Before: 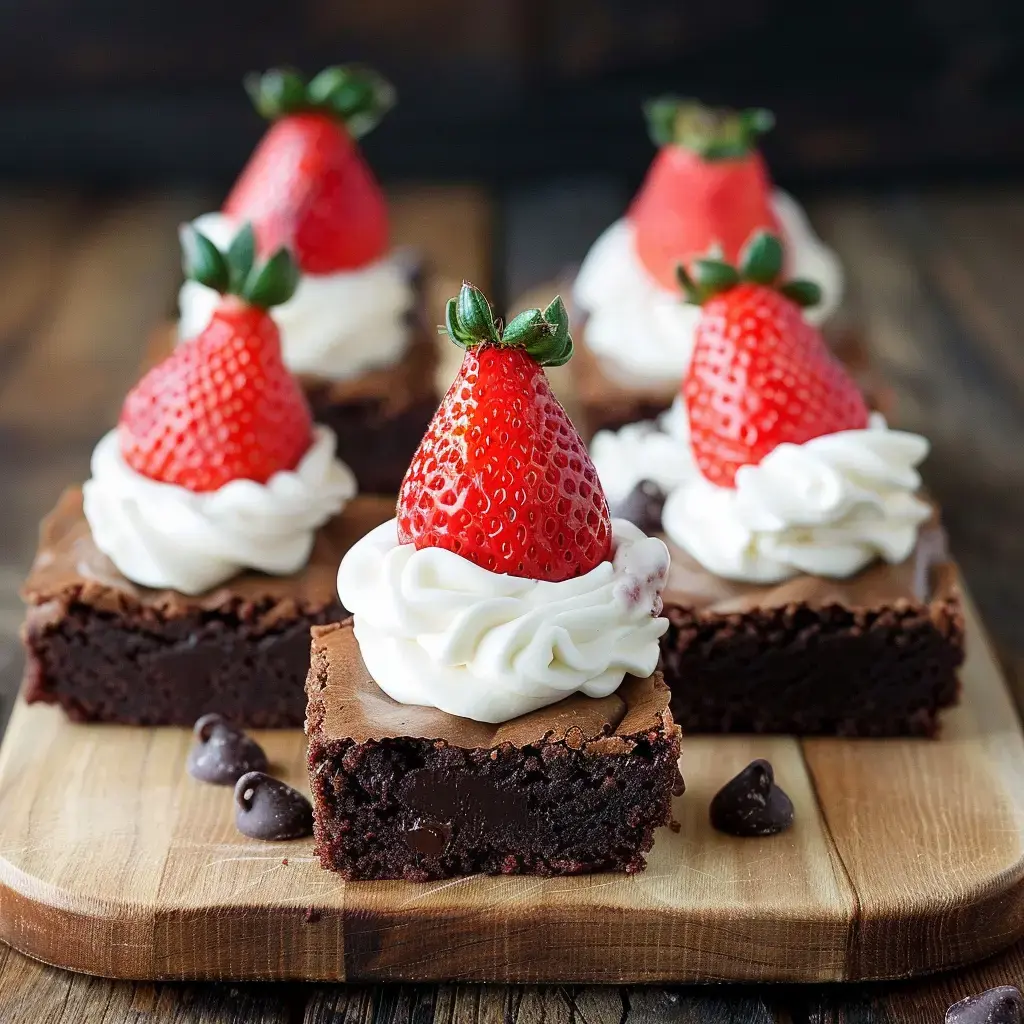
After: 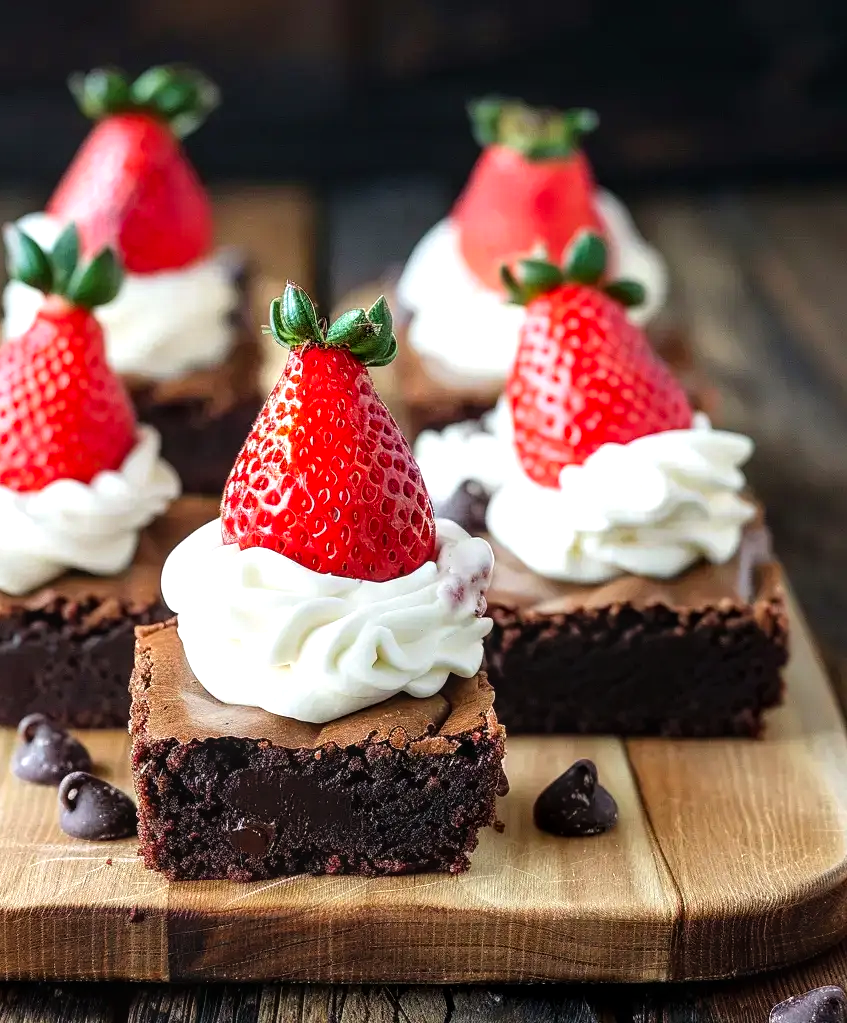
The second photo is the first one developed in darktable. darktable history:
crop: left 17.262%, bottom 0.049%
tone equalizer: -8 EV -0.416 EV, -7 EV -0.358 EV, -6 EV -0.308 EV, -5 EV -0.243 EV, -3 EV 0.203 EV, -2 EV 0.328 EV, -1 EV 0.401 EV, +0 EV 0.409 EV
contrast brightness saturation: saturation 0.105
local contrast: on, module defaults
